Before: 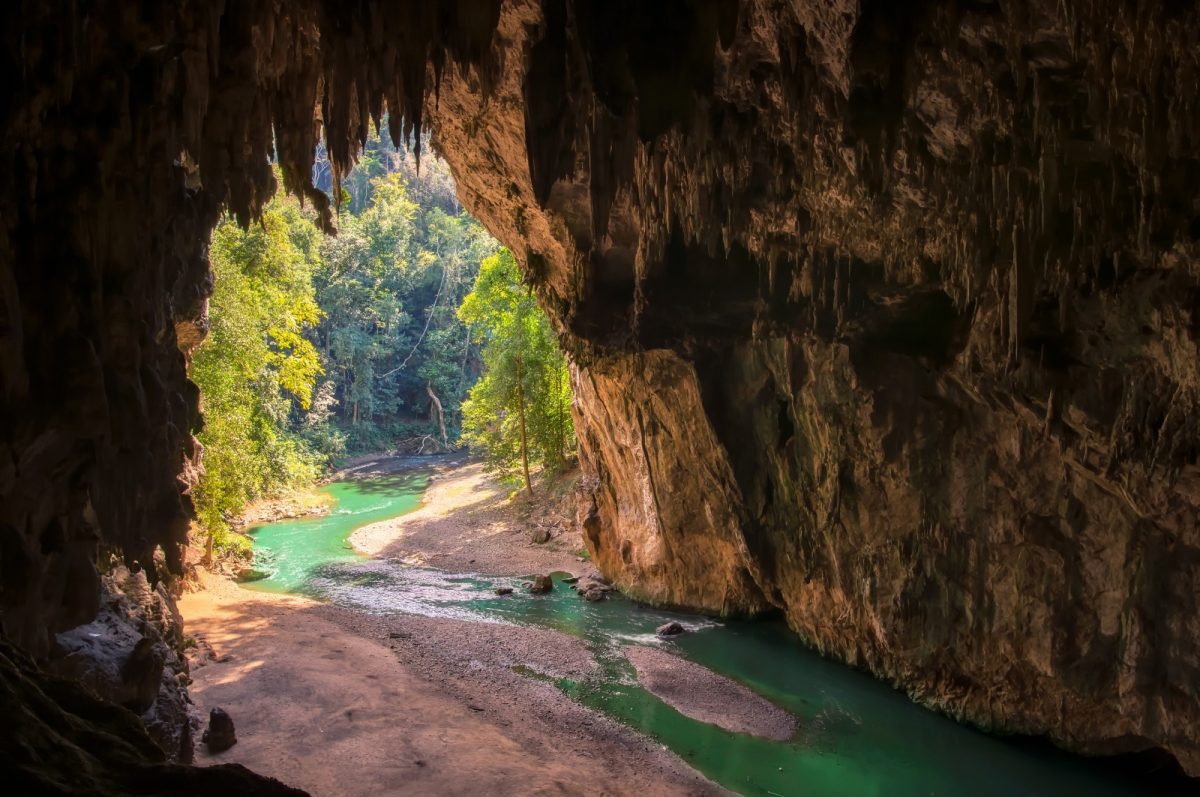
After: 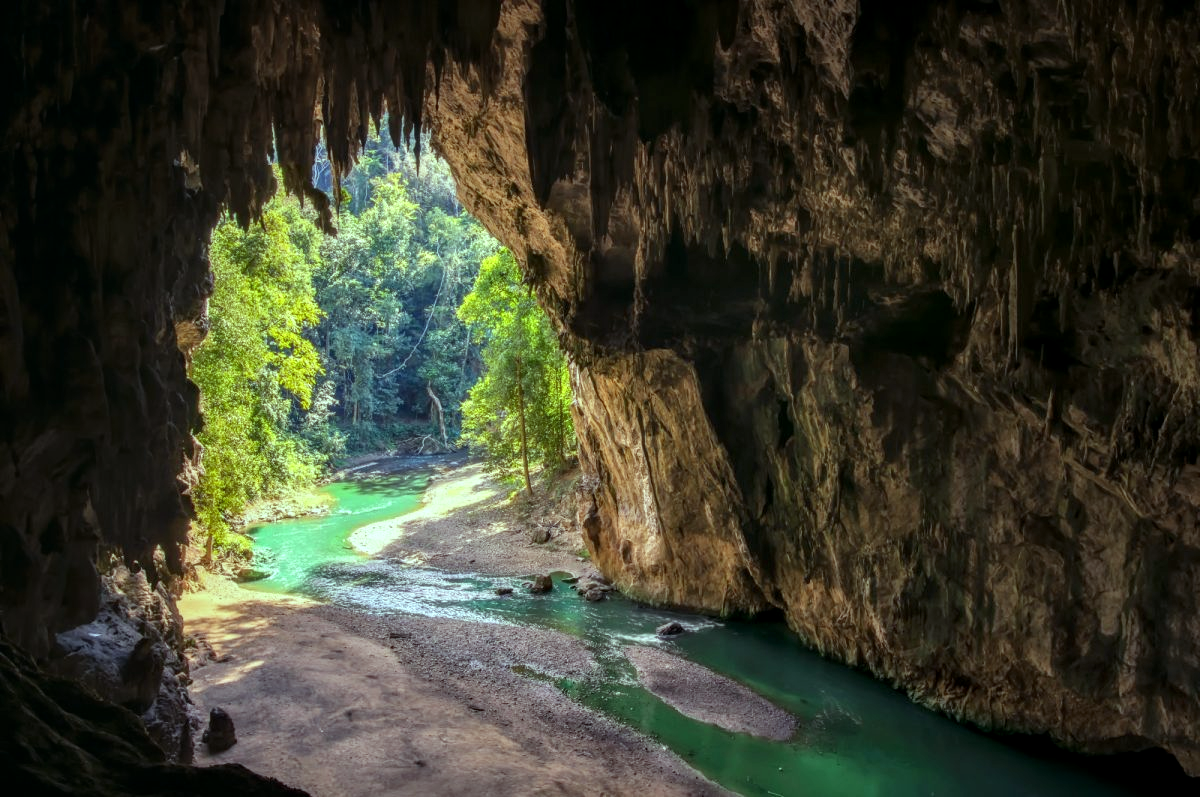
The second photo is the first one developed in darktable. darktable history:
color balance: mode lift, gamma, gain (sRGB), lift [0.997, 0.979, 1.021, 1.011], gamma [1, 1.084, 0.916, 0.998], gain [1, 0.87, 1.13, 1.101], contrast 4.55%, contrast fulcrum 38.24%, output saturation 104.09%
local contrast: on, module defaults
